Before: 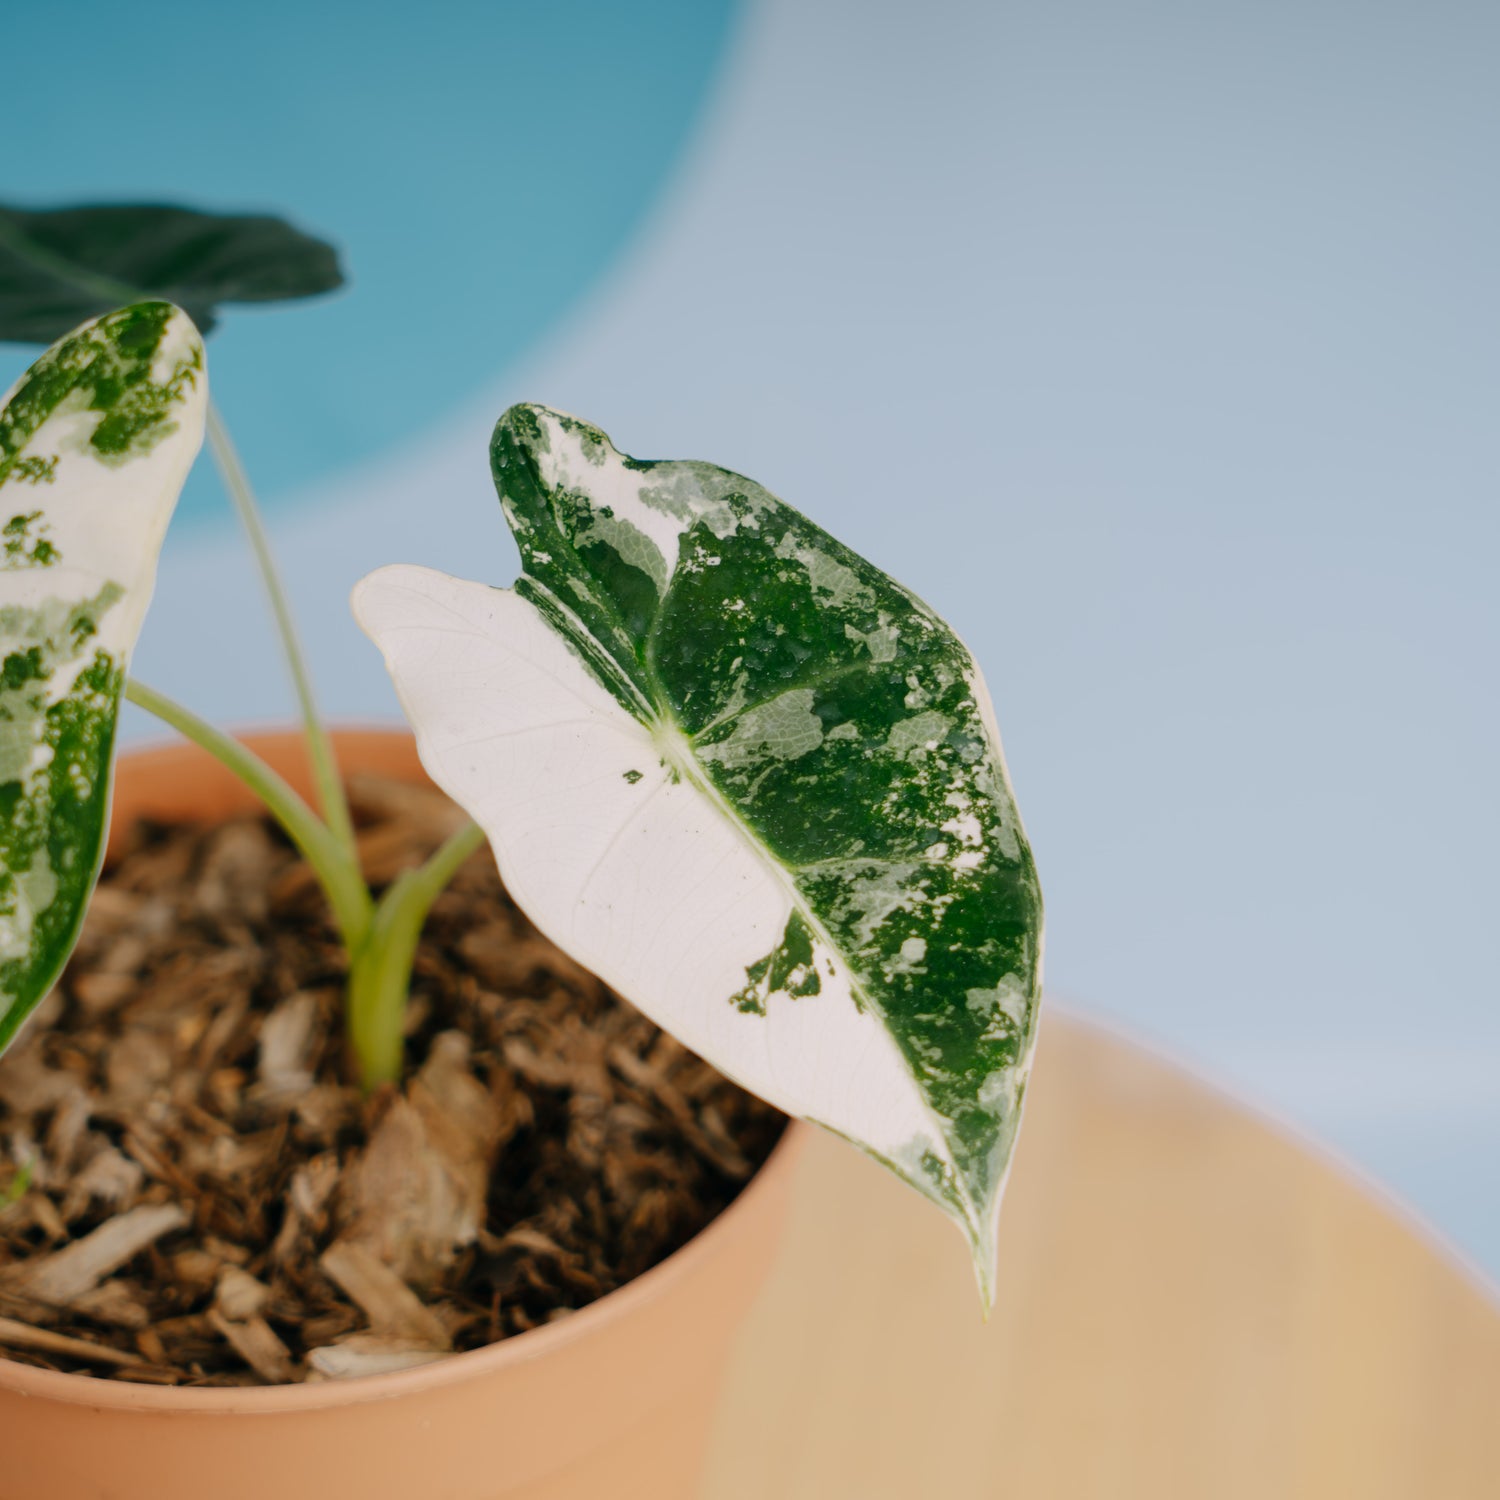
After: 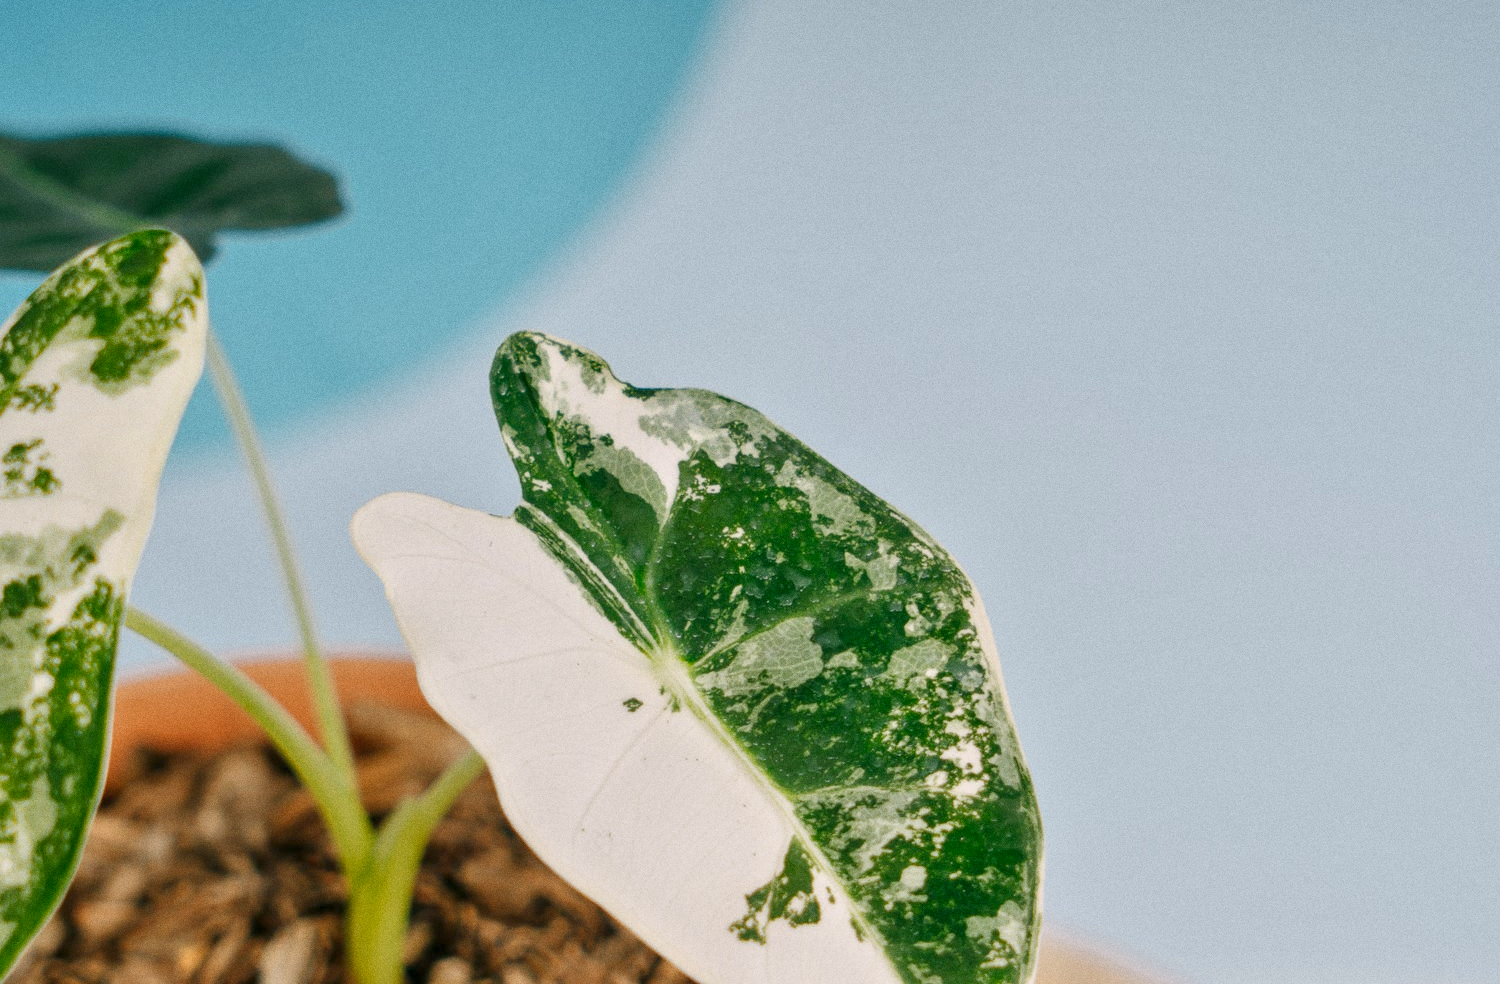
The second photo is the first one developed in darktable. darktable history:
local contrast: on, module defaults
color correction: highlights b* 3
tone equalizer: -8 EV 1 EV, -7 EV 1 EV, -6 EV 1 EV, -5 EV 1 EV, -4 EV 1 EV, -3 EV 0.75 EV, -2 EV 0.5 EV, -1 EV 0.25 EV
crop and rotate: top 4.848%, bottom 29.503%
grain: coarseness 0.09 ISO
